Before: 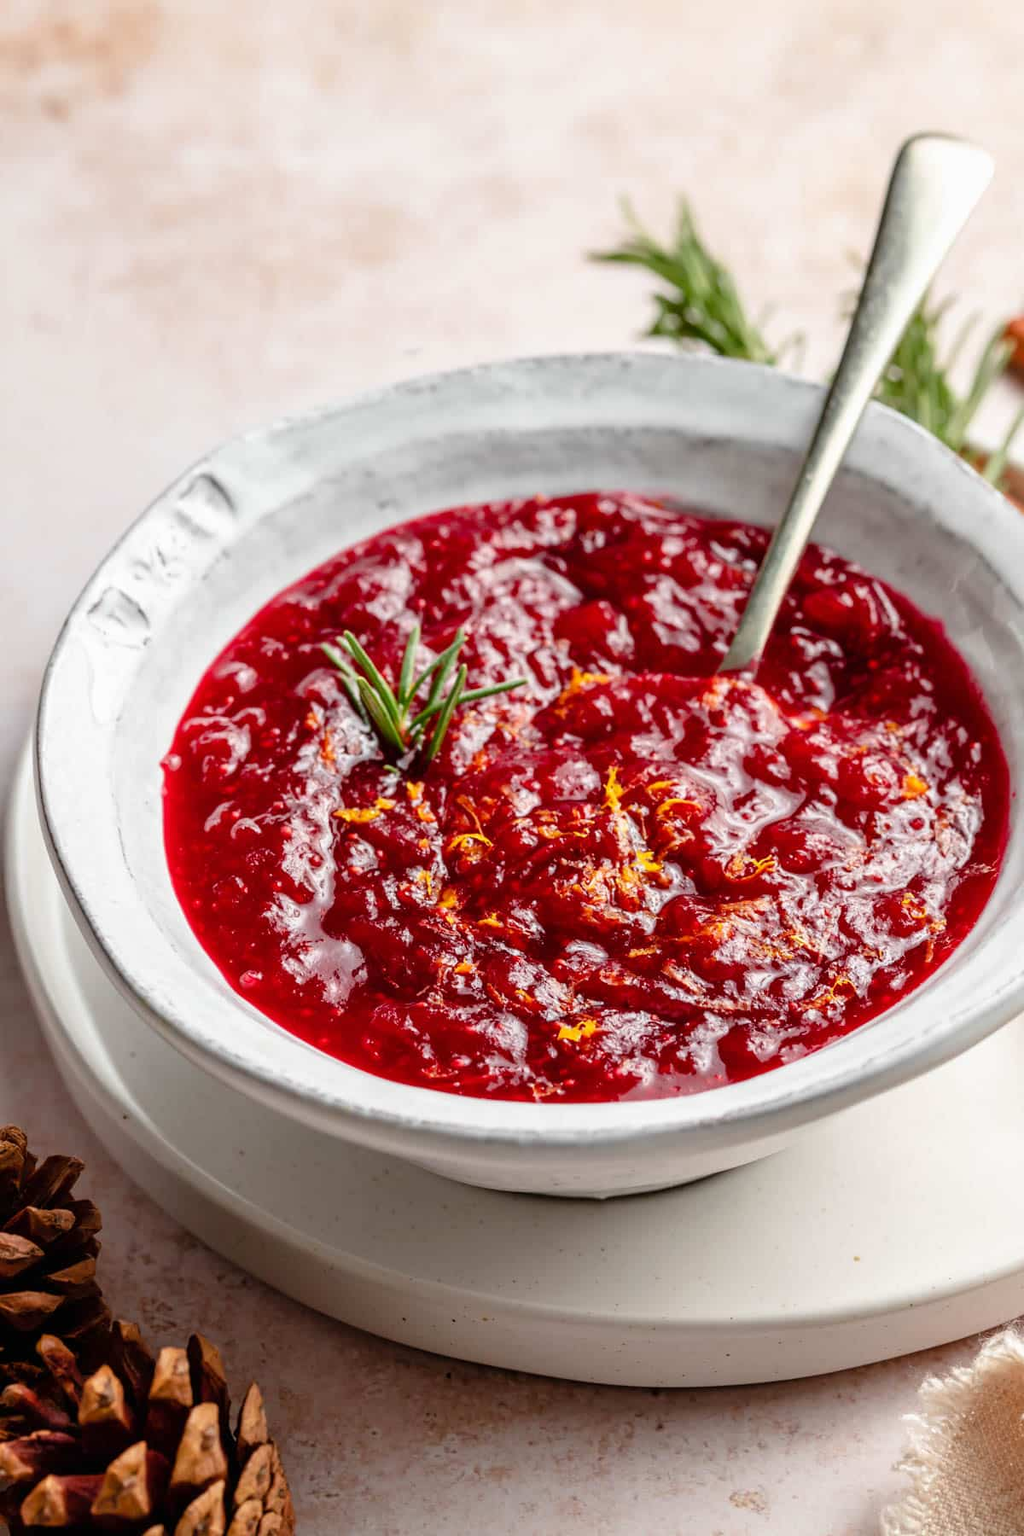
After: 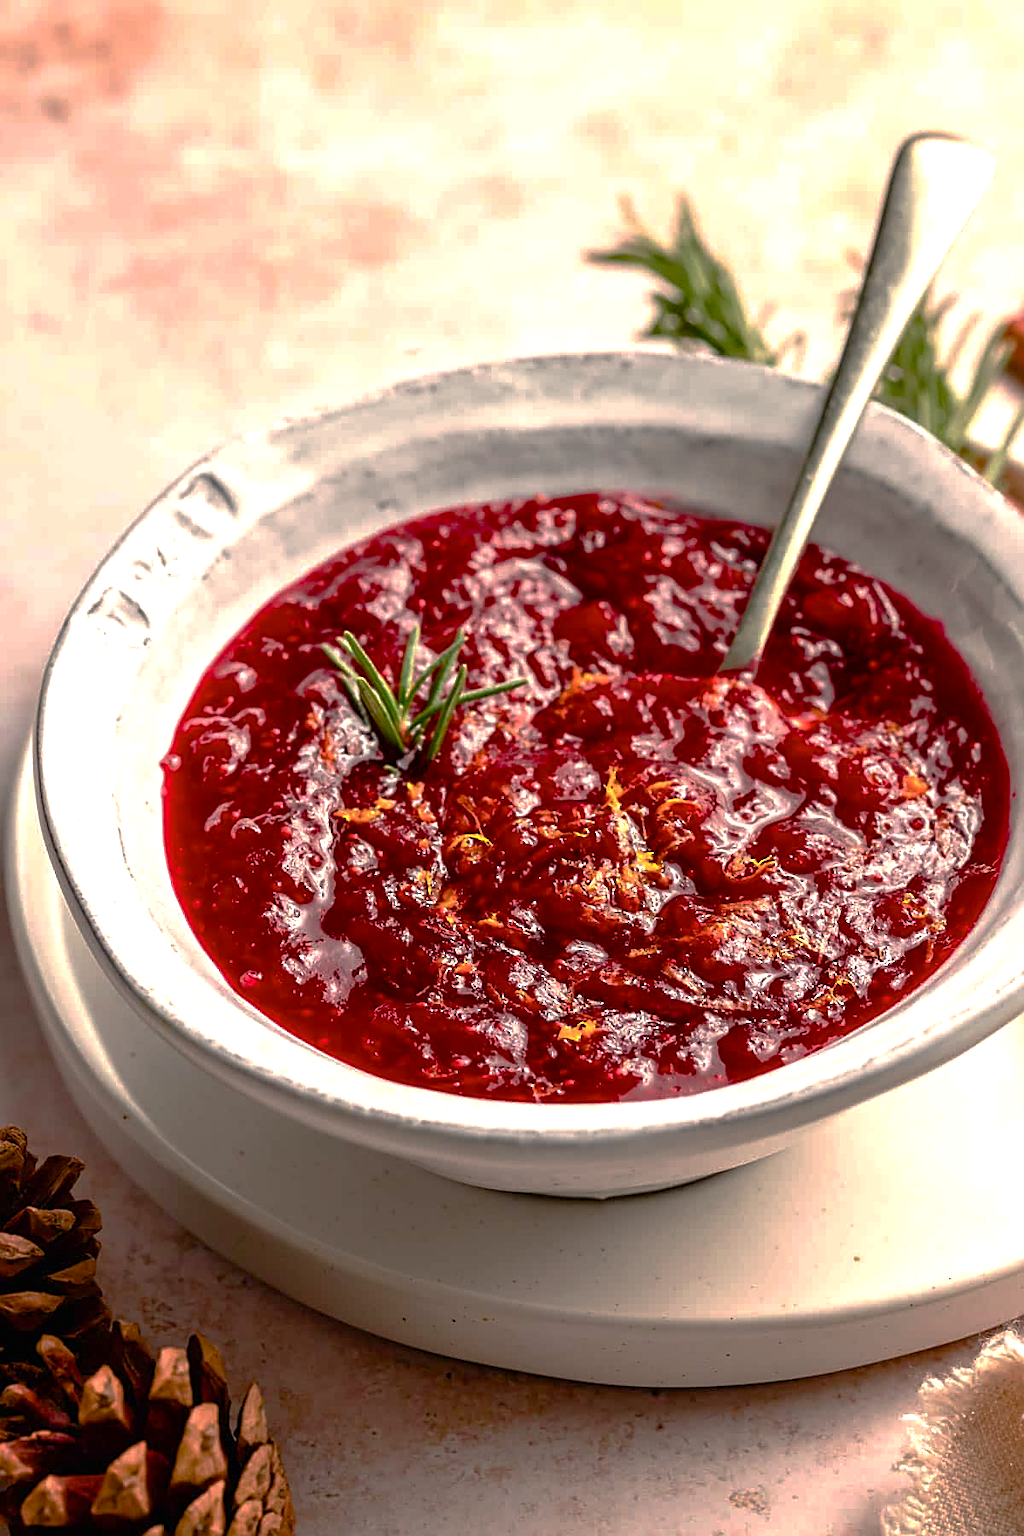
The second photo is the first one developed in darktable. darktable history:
exposure: black level correction 0, exposure 0.394 EV, compensate highlight preservation false
base curve: curves: ch0 [(0, 0) (0.826, 0.587) (1, 1)], preserve colors none
color balance rgb: highlights gain › chroma 2.989%, highlights gain › hue 60.11°, linear chroma grading › global chroma 15.503%, perceptual saturation grading › global saturation 20%, perceptual saturation grading › highlights -49.939%, perceptual saturation grading › shadows 26.004%
sharpen: on, module defaults
